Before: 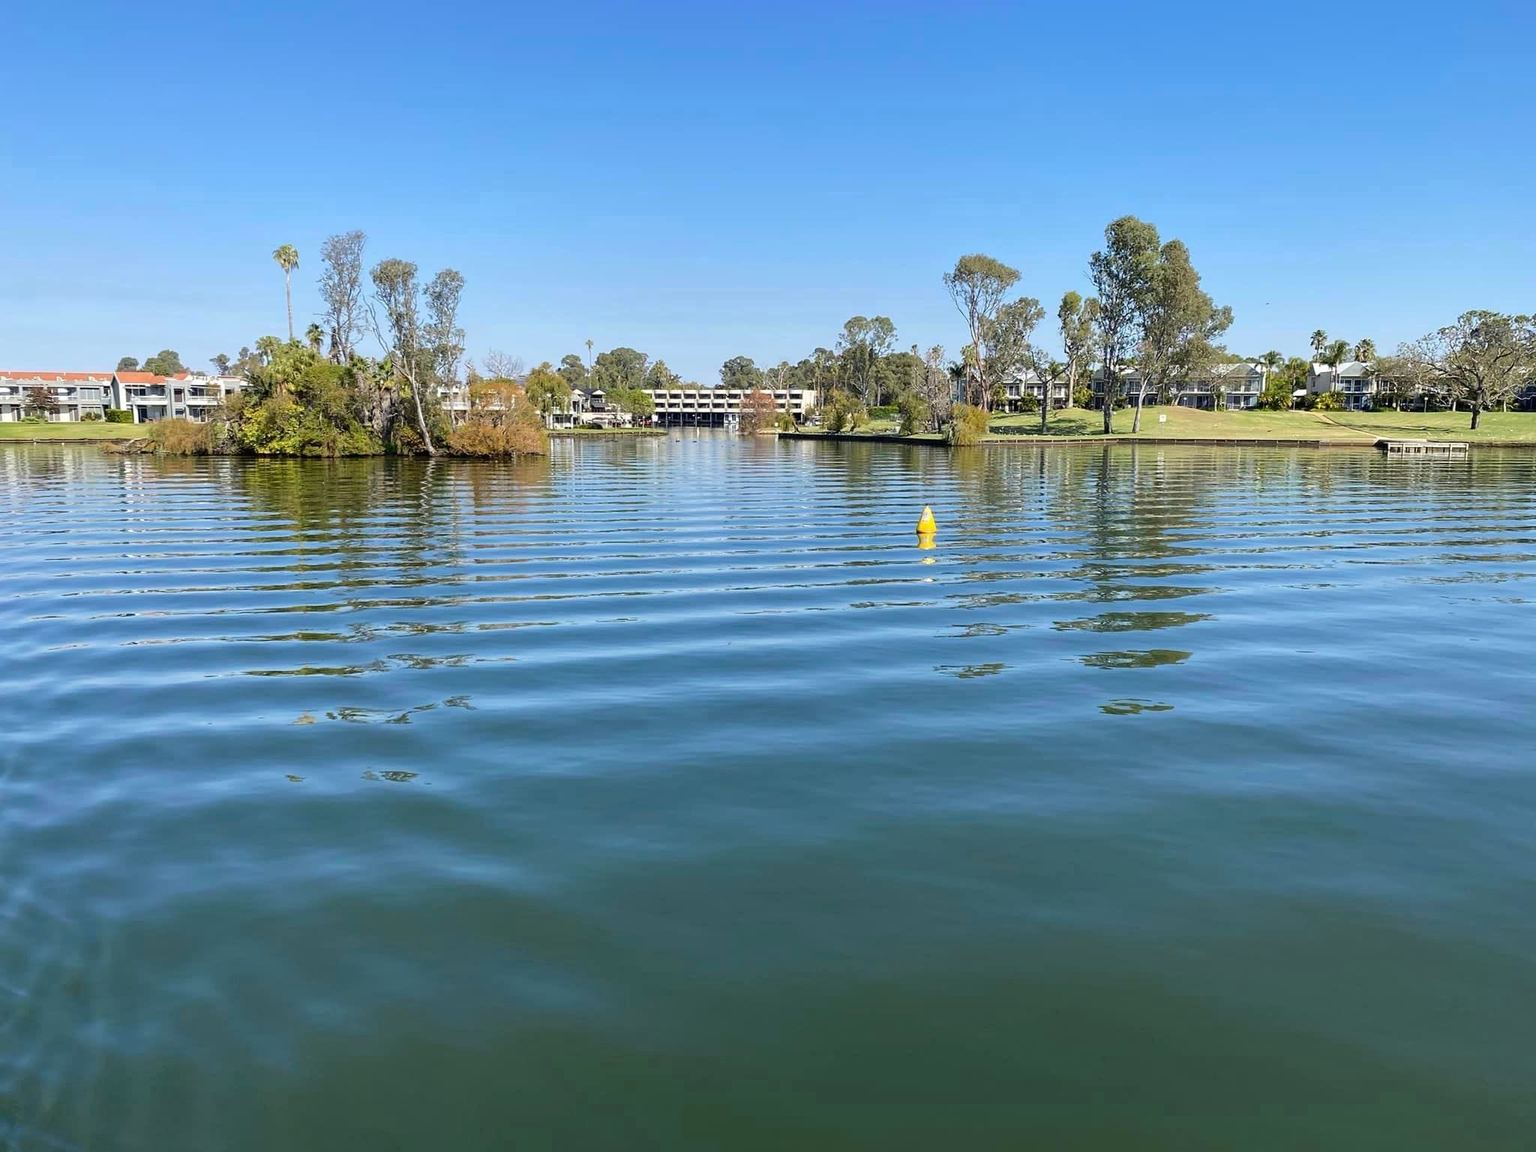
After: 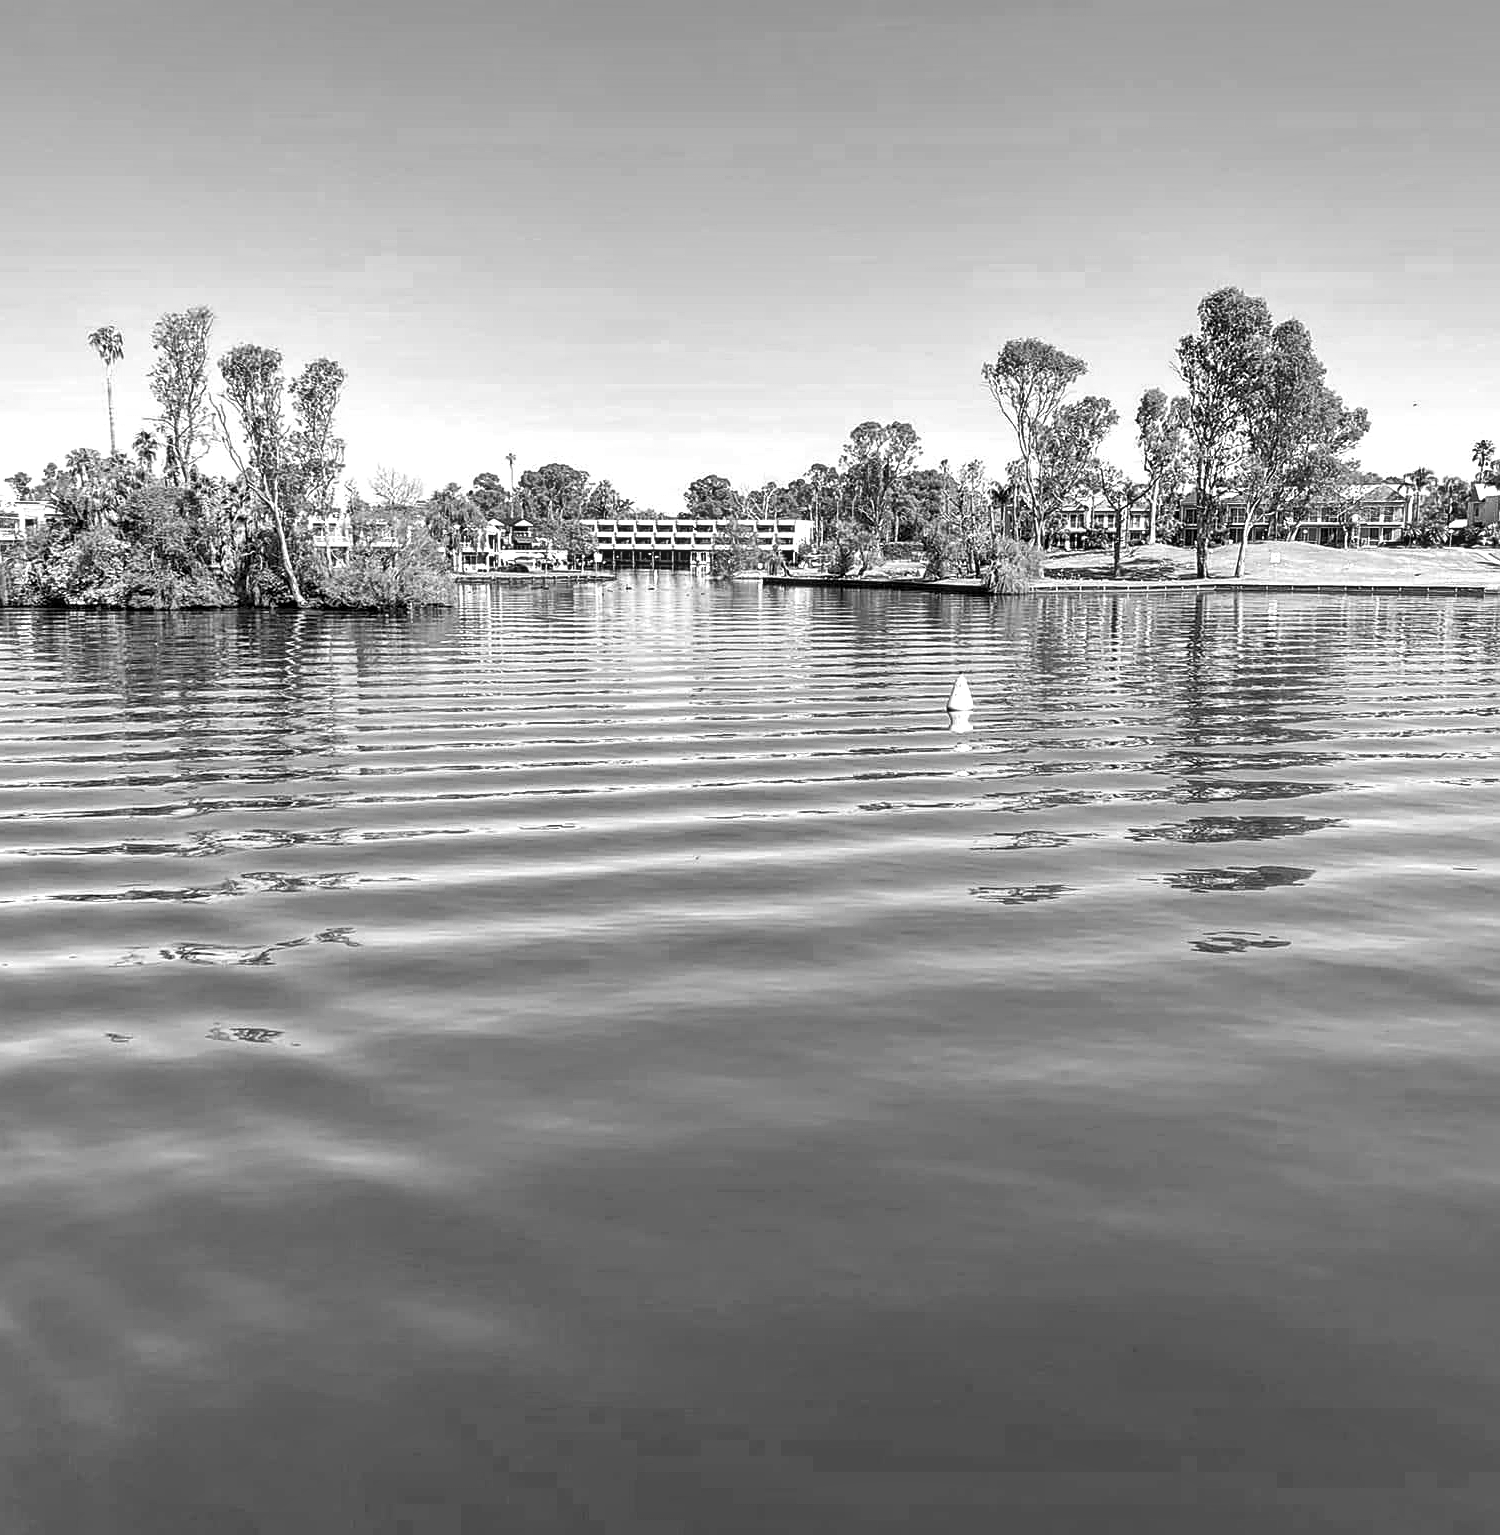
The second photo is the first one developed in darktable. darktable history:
sharpen: on, module defaults
crop: left 13.443%, right 13.31%
local contrast: detail 130%
shadows and highlights: shadows 12, white point adjustment 1.2, soften with gaussian
contrast brightness saturation: contrast 0.09, saturation 0.28
white balance: red 0.984, blue 1.059
exposure: exposure 0.6 EV, compensate highlight preservation false
monochrome: on, module defaults
